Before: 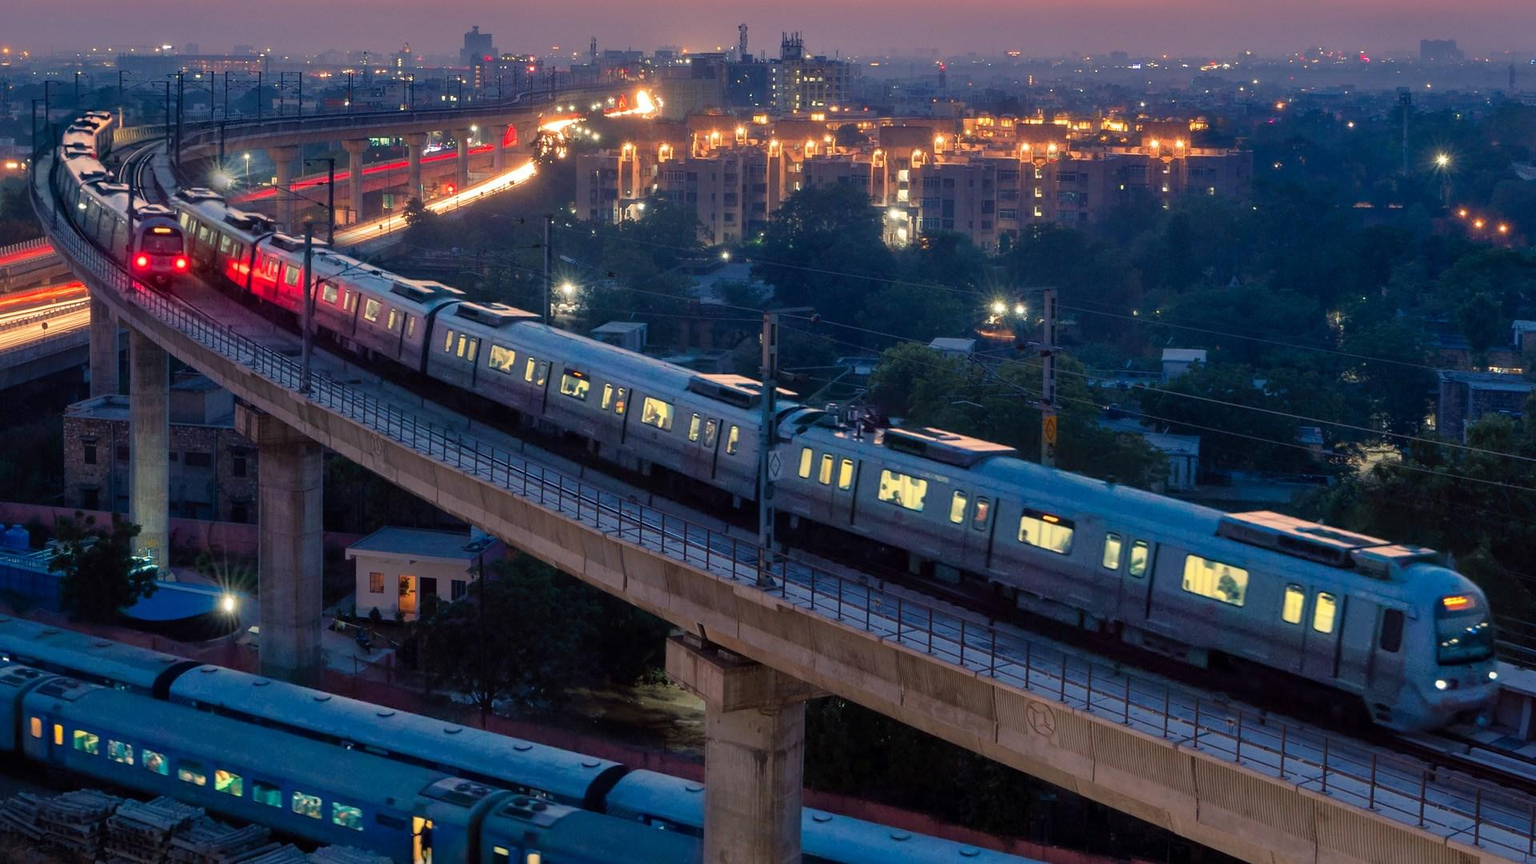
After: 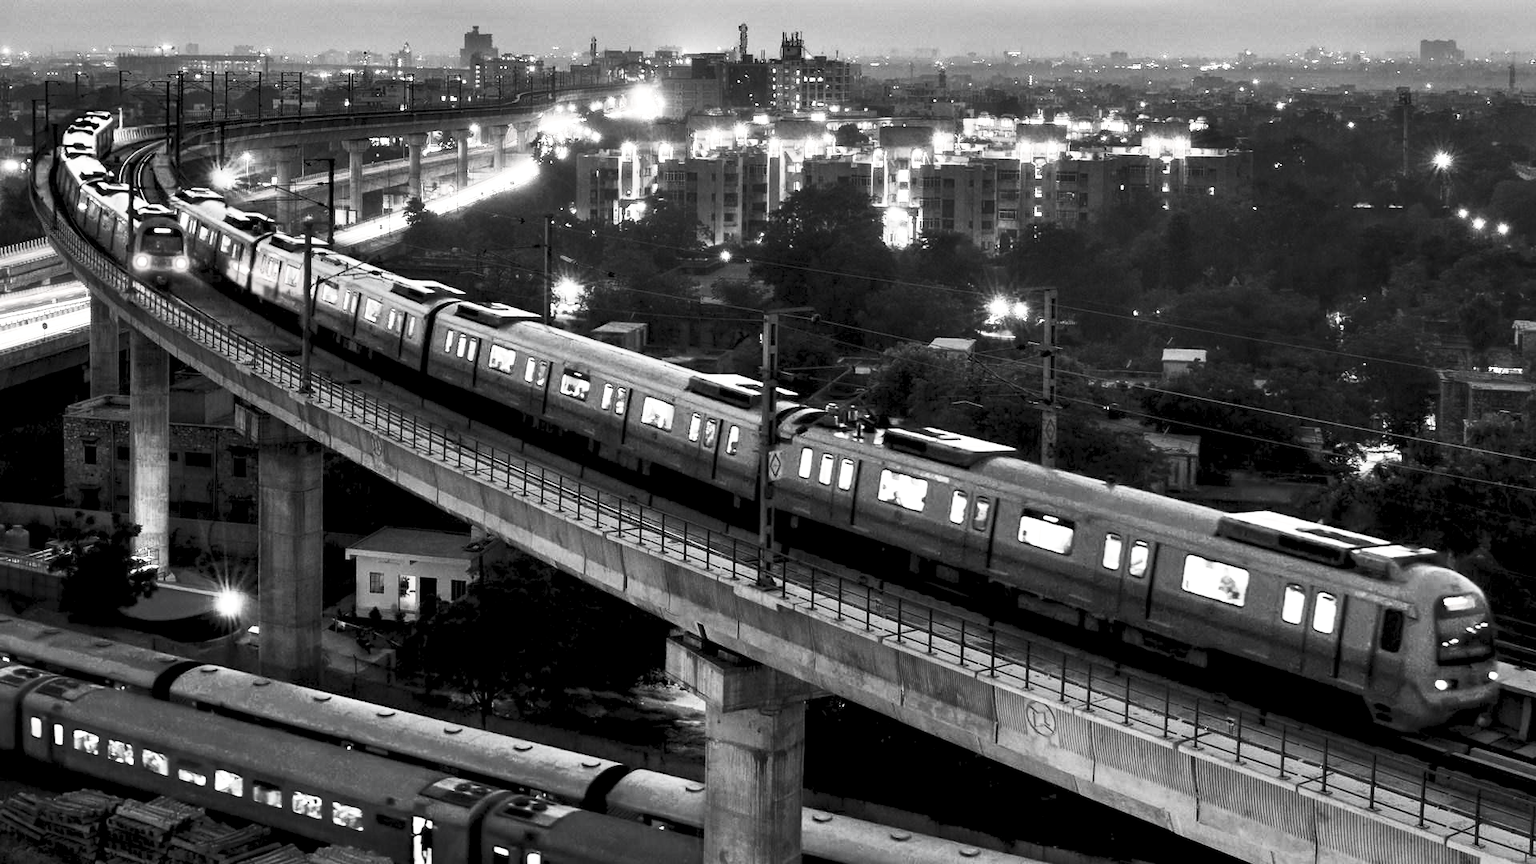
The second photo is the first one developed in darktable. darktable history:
contrast equalizer: octaves 7, y [[0.6 ×6], [0.55 ×6], [0 ×6], [0 ×6], [0 ×6]]
tone equalizer: on, module defaults
contrast brightness saturation: contrast 0.522, brightness 0.471, saturation -0.986
